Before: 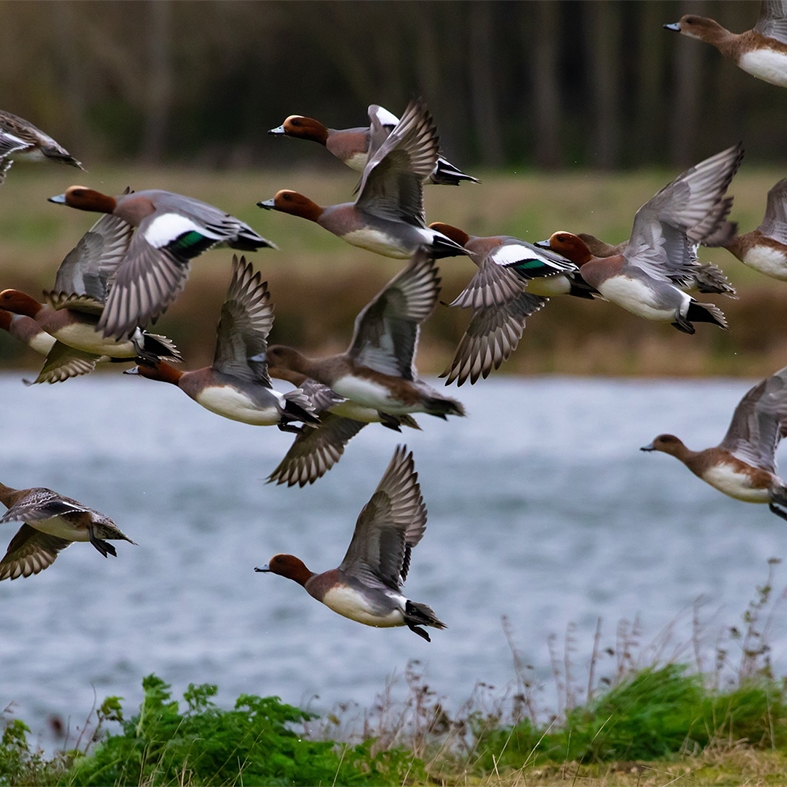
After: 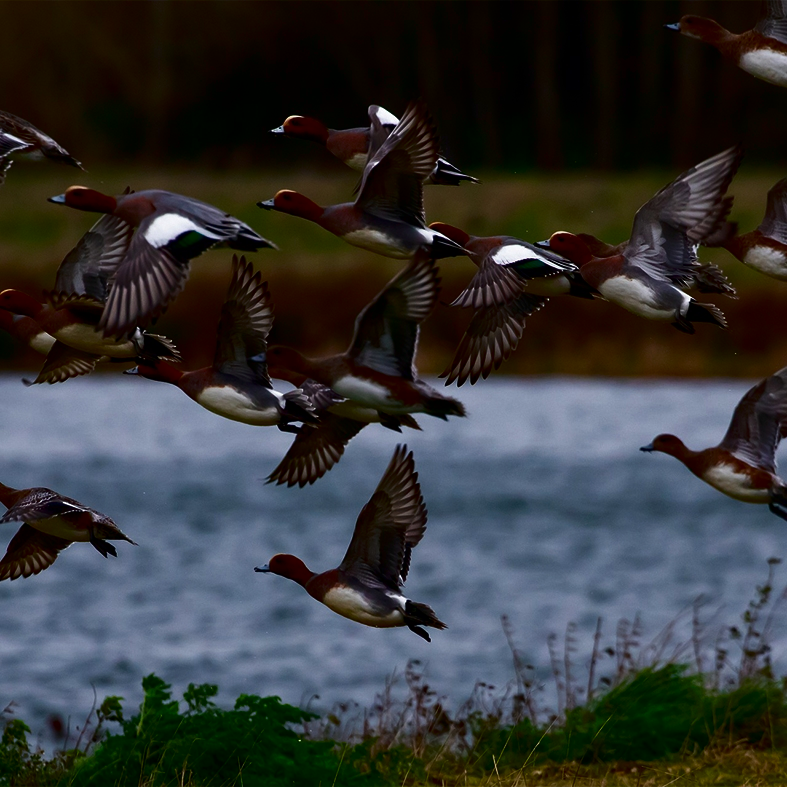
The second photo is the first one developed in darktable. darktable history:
contrast brightness saturation: contrast 0.088, brightness -0.604, saturation 0.172
